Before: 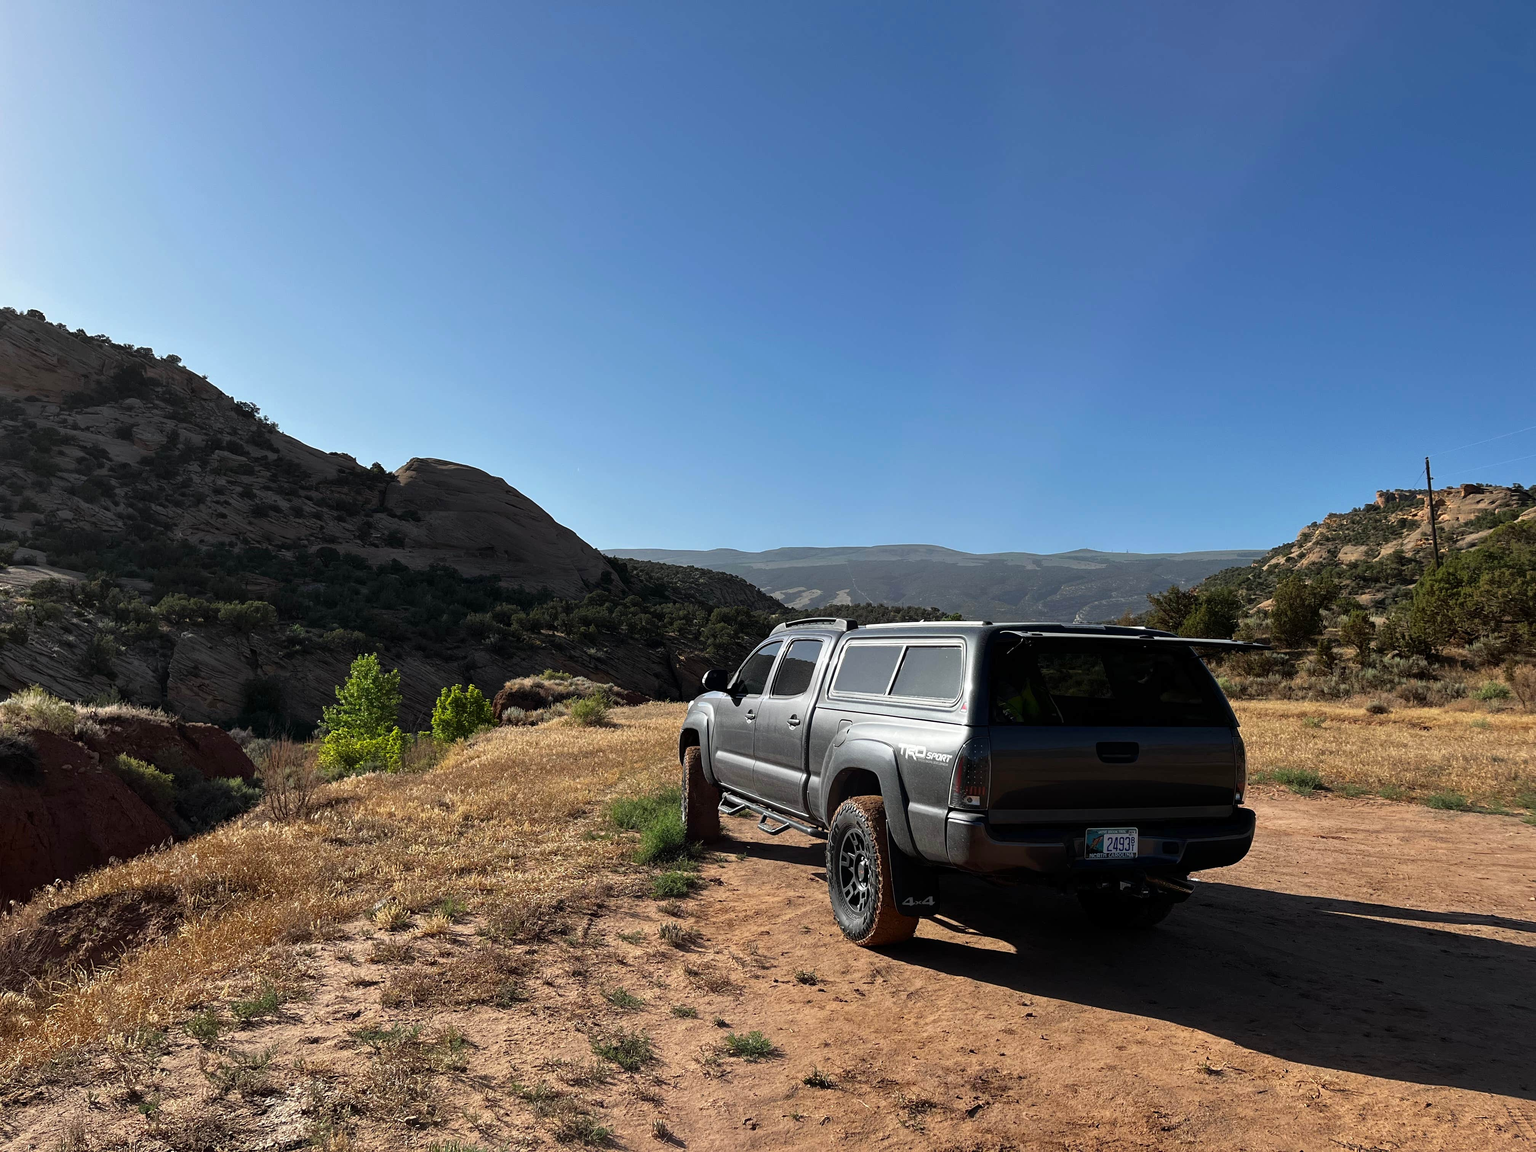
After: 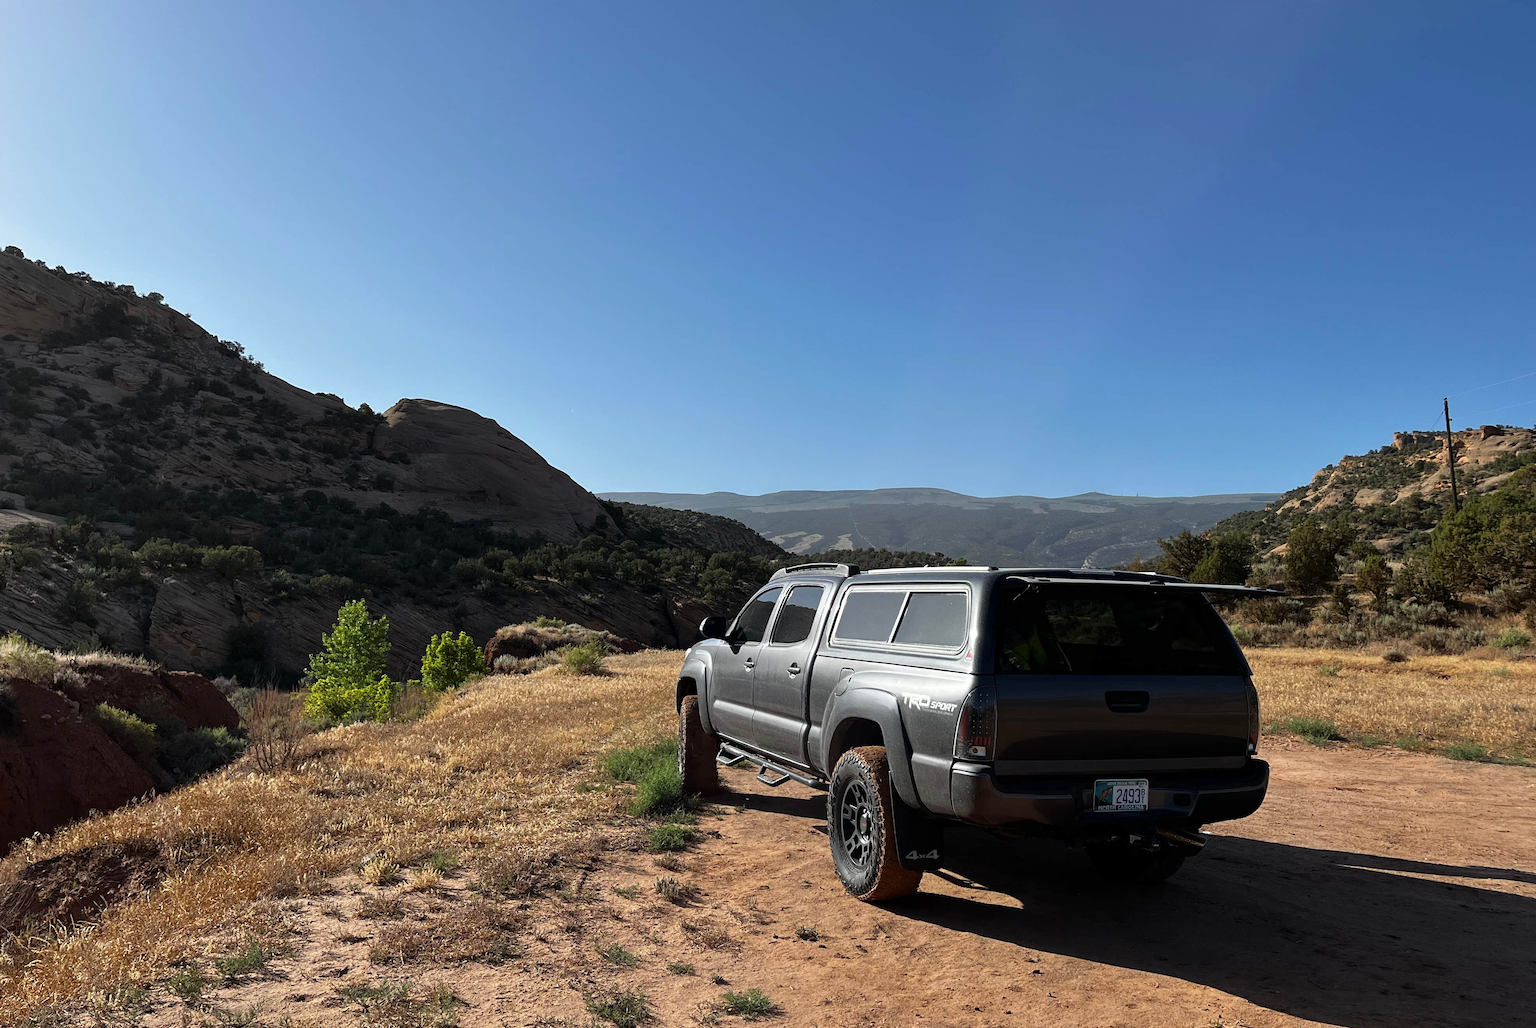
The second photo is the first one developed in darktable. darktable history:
crop: left 1.478%, top 6.167%, right 1.331%, bottom 7.073%
levels: mode automatic
